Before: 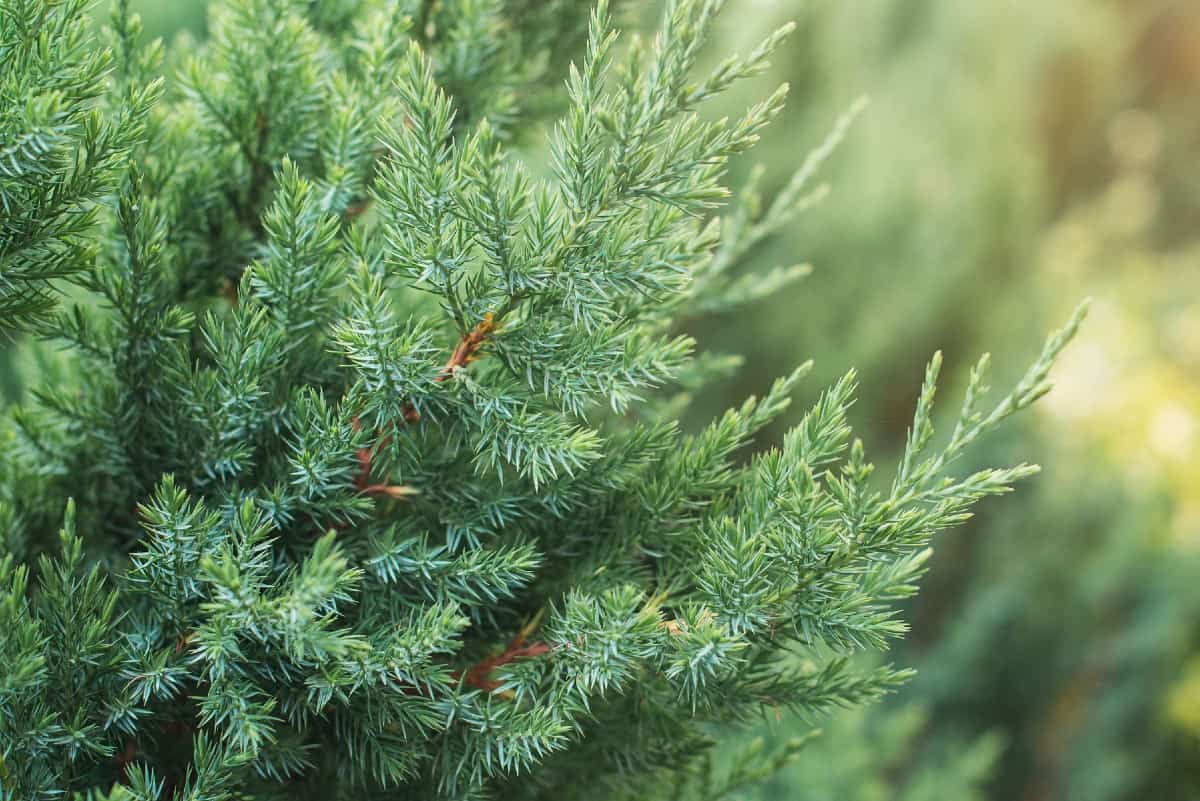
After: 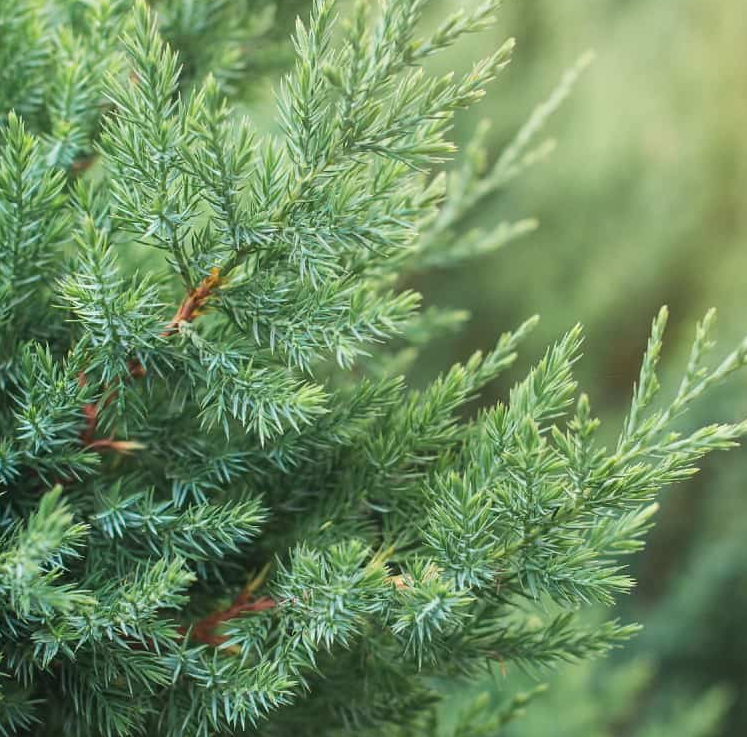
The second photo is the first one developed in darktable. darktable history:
crop and rotate: left 22.874%, top 5.645%, right 14.854%, bottom 2.266%
